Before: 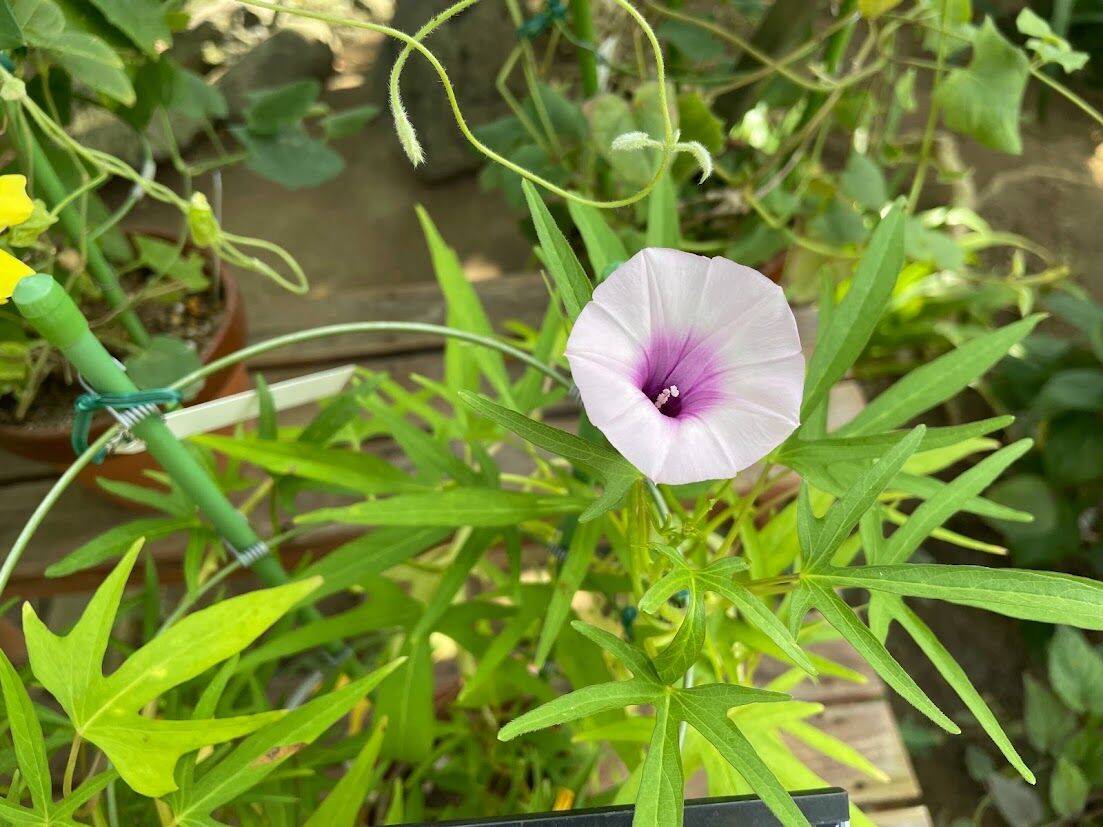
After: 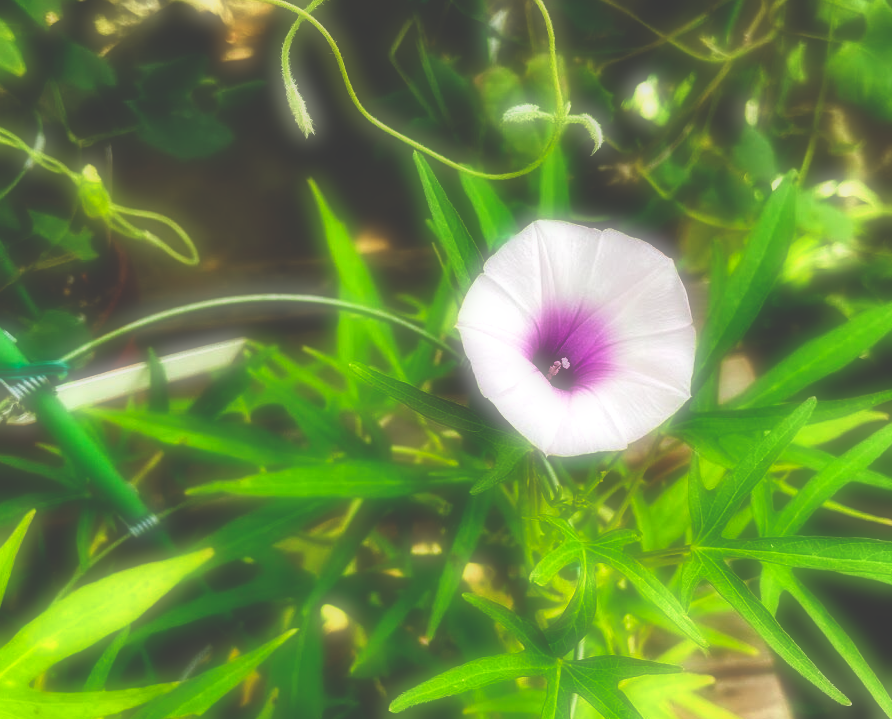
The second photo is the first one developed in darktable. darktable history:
base curve: curves: ch0 [(0, 0.036) (0.083, 0.04) (0.804, 1)], preserve colors none
soften: on, module defaults
crop: left 9.929%, top 3.475%, right 9.188%, bottom 9.529%
